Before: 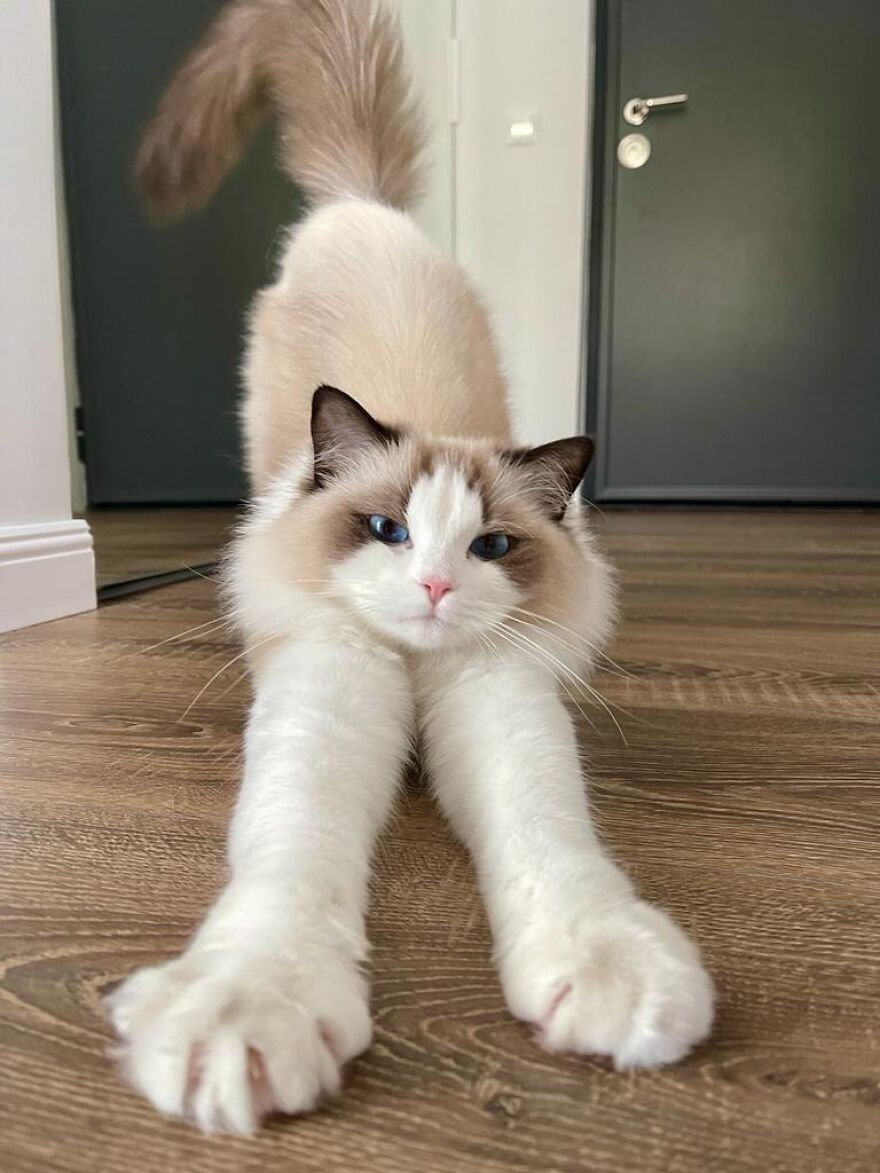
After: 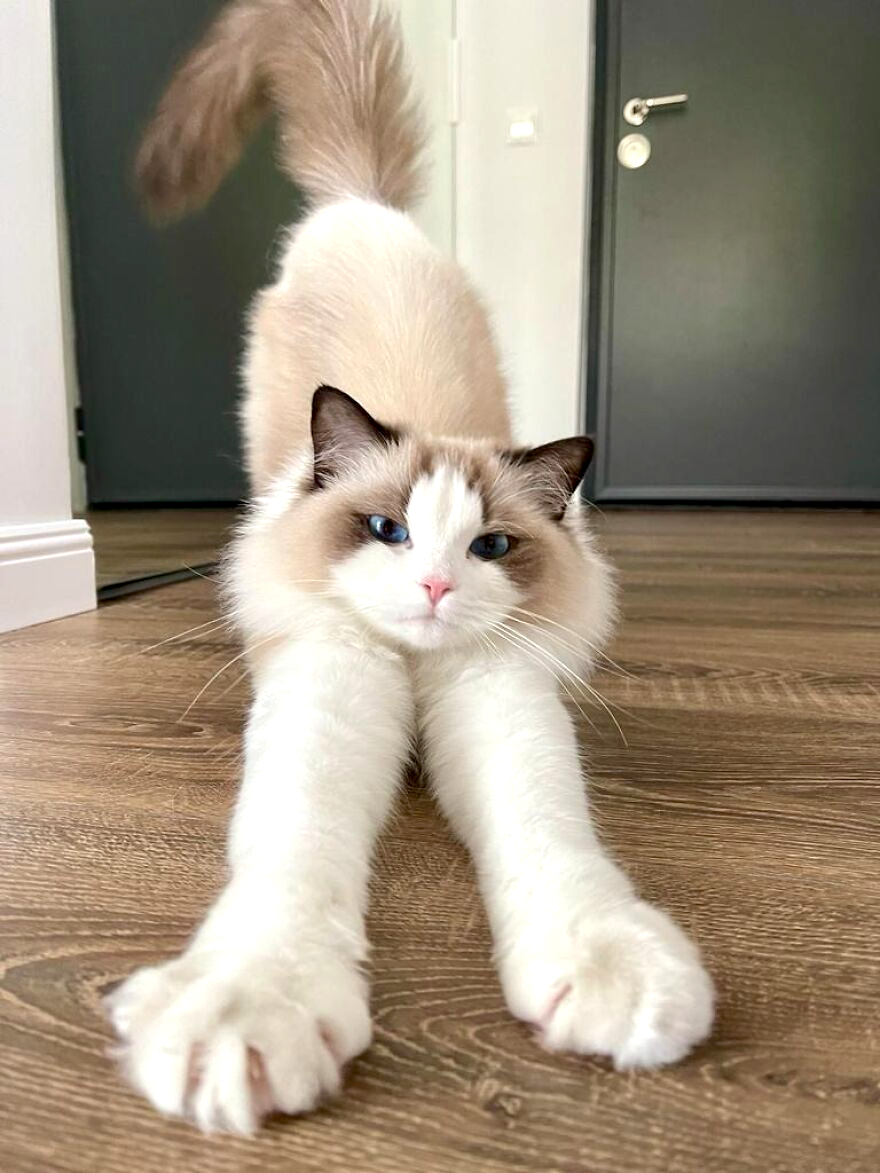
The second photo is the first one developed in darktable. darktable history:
exposure: black level correction 0.004, exposure 0.409 EV, compensate highlight preservation false
